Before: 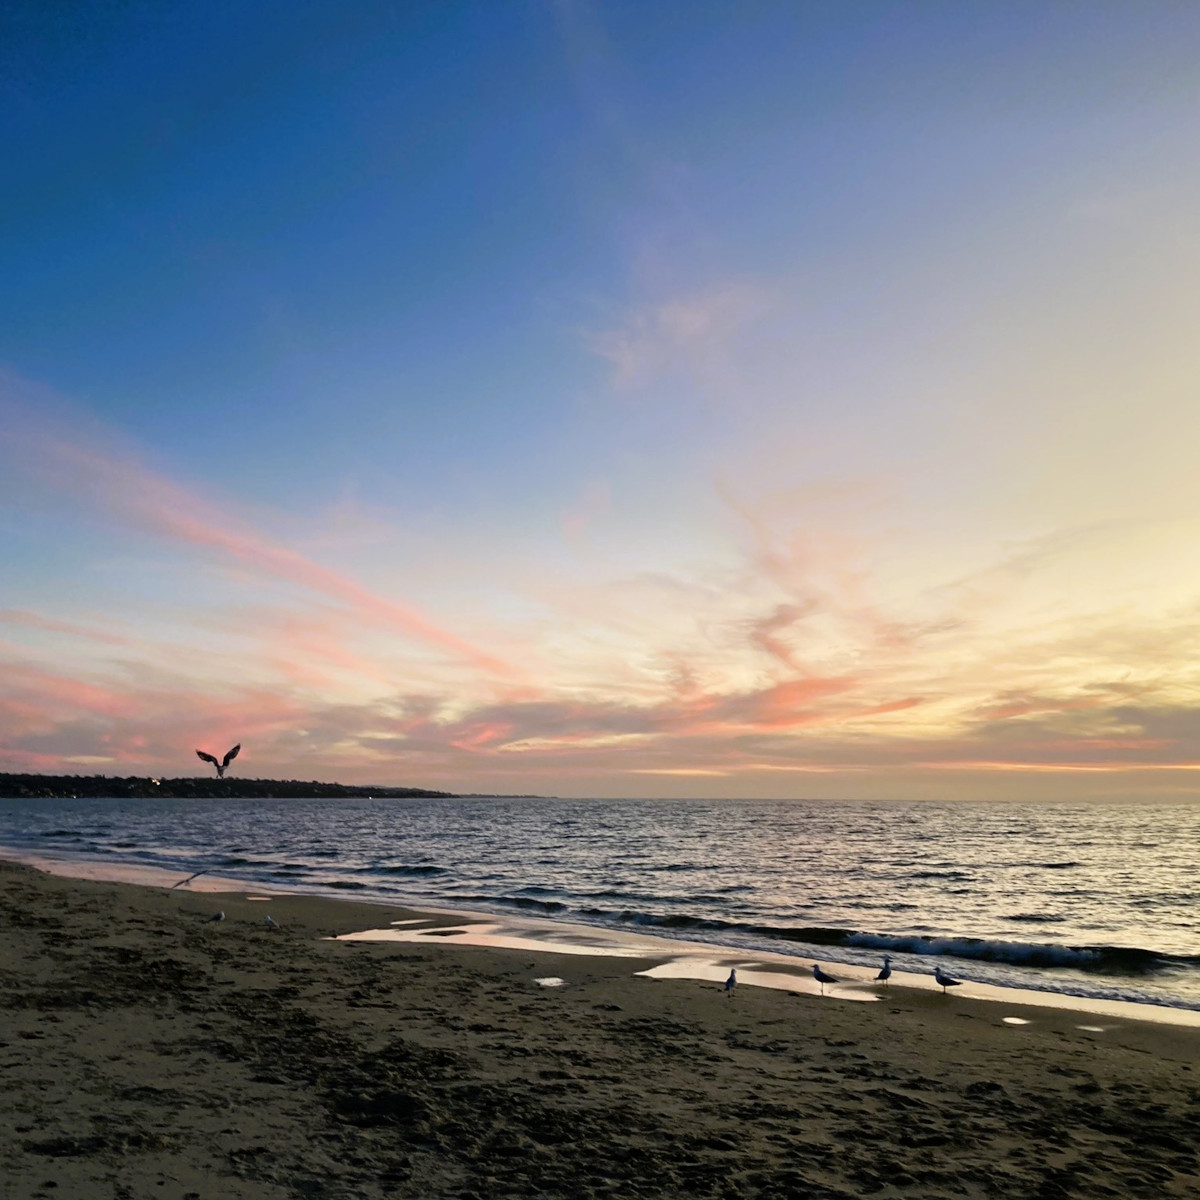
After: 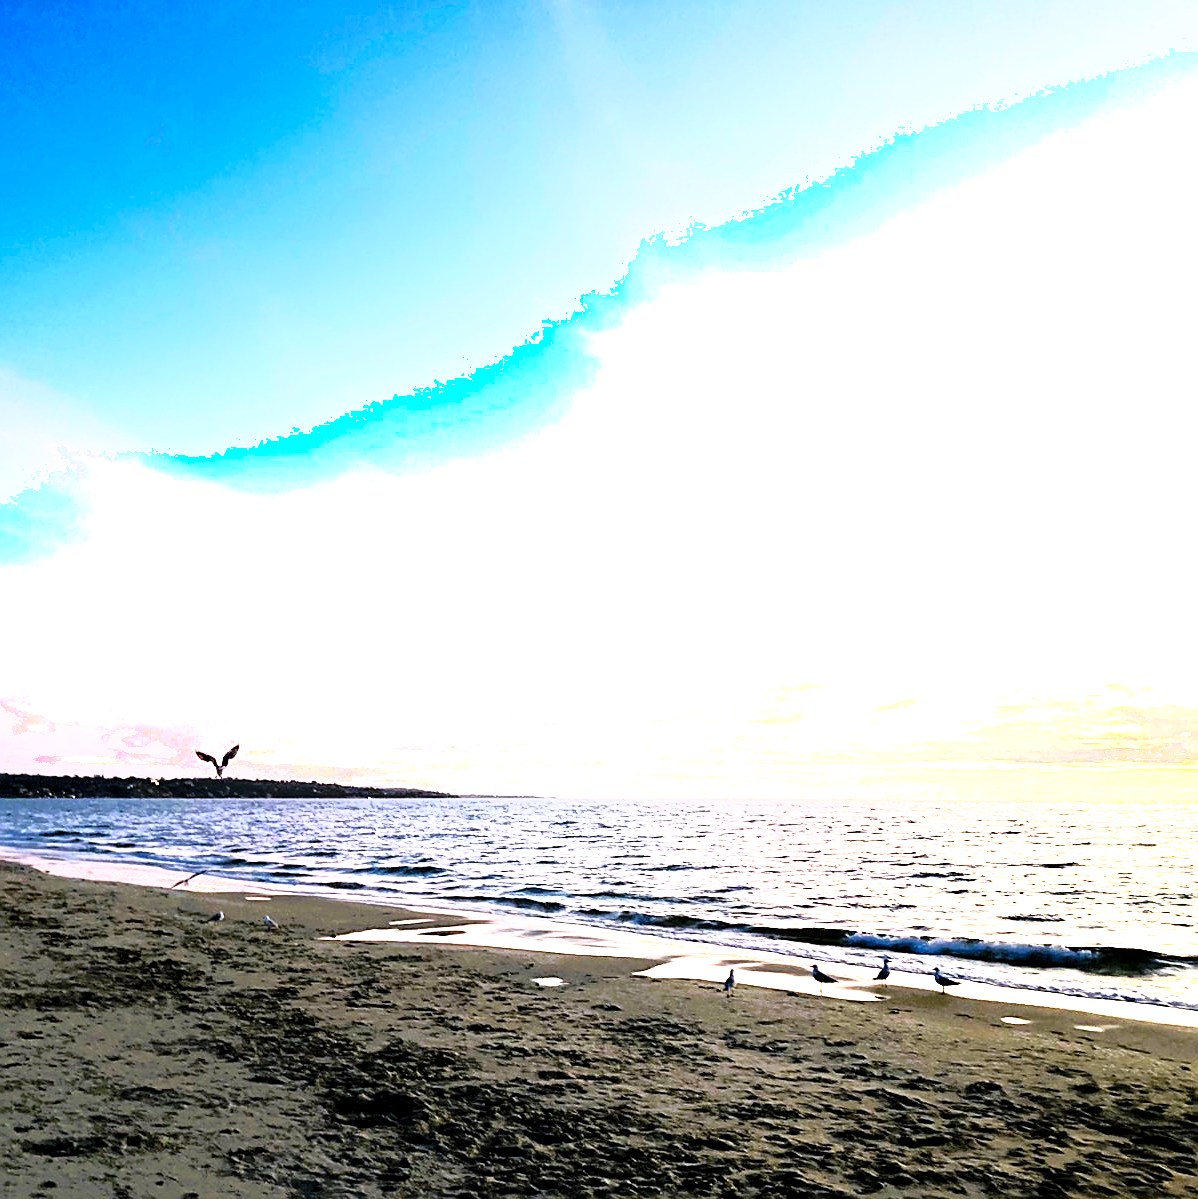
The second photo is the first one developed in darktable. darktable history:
crop and rotate: left 0.126%
sharpen: on, module defaults
color contrast: green-magenta contrast 1.2, blue-yellow contrast 1.2
shadows and highlights: shadows -62.32, white point adjustment -5.22, highlights 61.59
levels: levels [0.073, 0.497, 0.972]
white balance: red 1.004, blue 1.096
exposure: exposure 2 EV, compensate highlight preservation false
